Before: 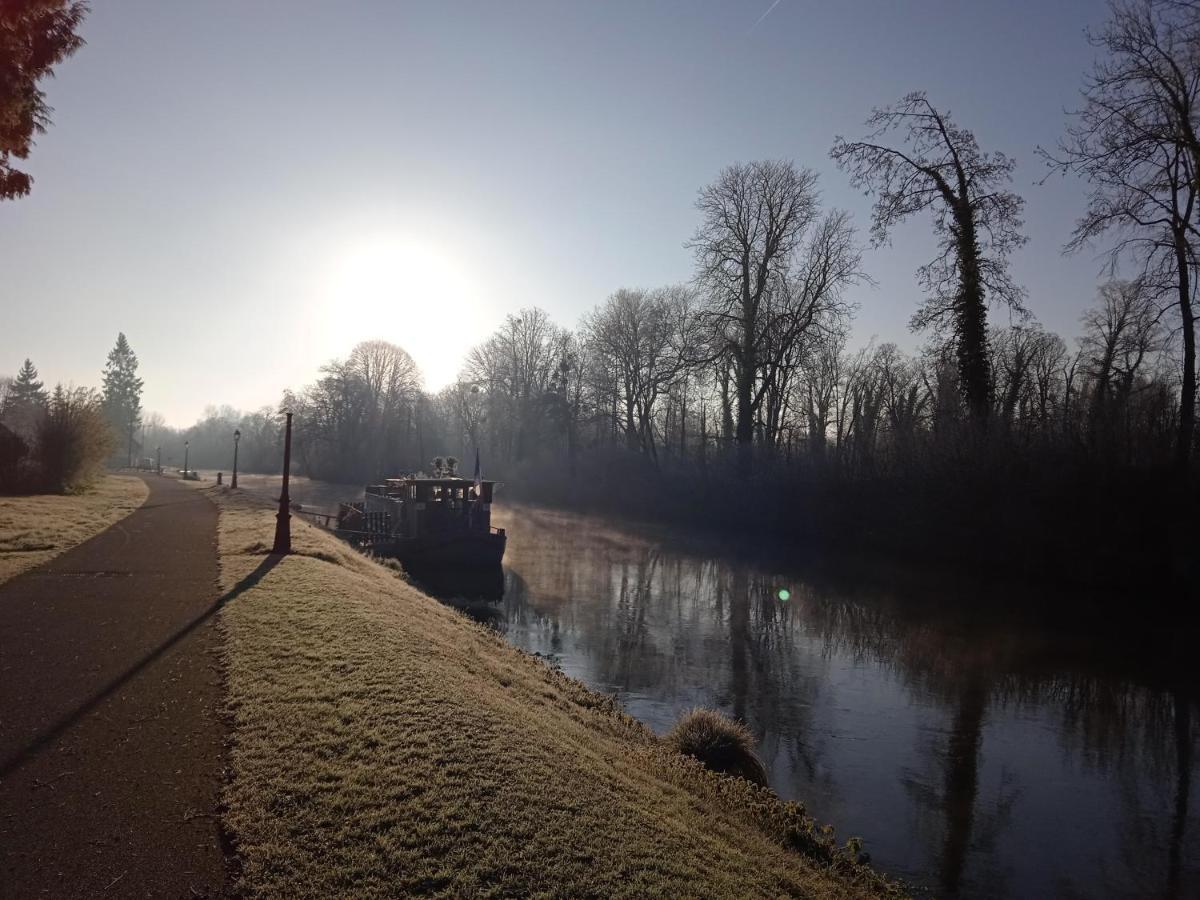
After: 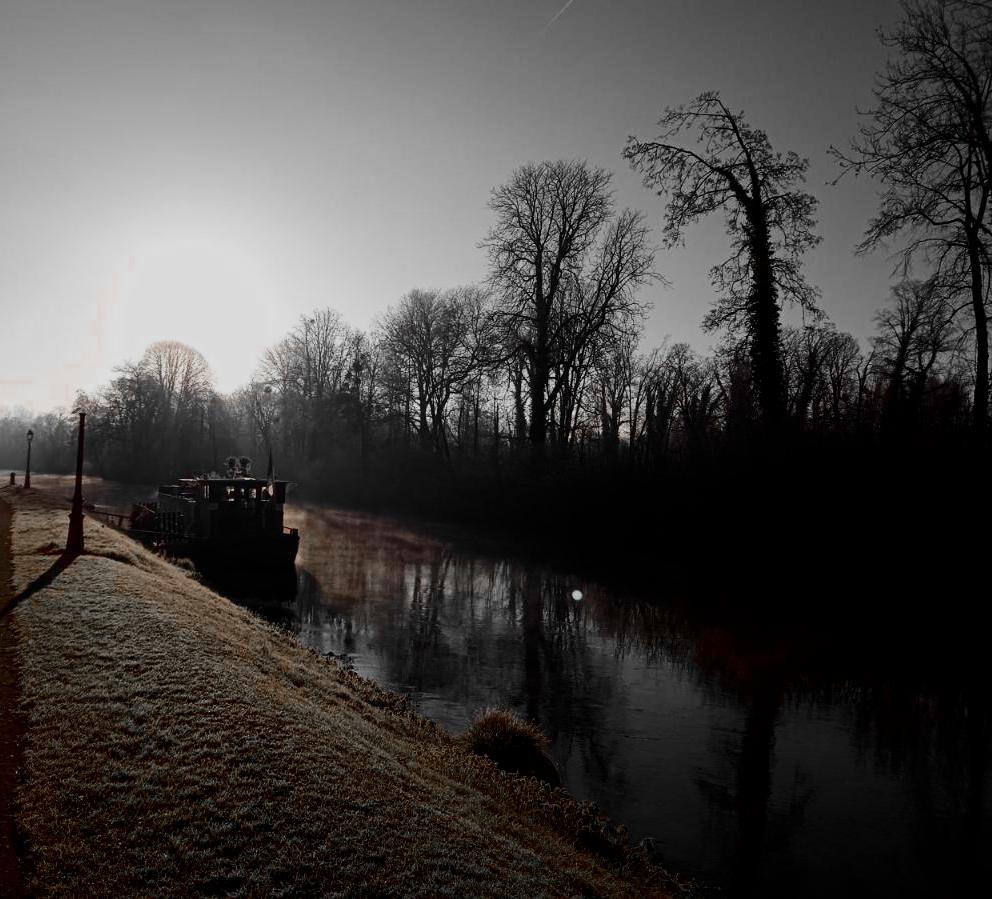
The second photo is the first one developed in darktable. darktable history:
color zones: curves: ch0 [(0, 0.497) (0.096, 0.361) (0.221, 0.538) (0.429, 0.5) (0.571, 0.5) (0.714, 0.5) (0.857, 0.5) (1, 0.497)]; ch1 [(0, 0.5) (0.143, 0.5) (0.257, -0.002) (0.429, 0.04) (0.571, -0.001) (0.714, -0.015) (0.857, 0.024) (1, 0.5)]
crop: left 17.321%, bottom 0.028%
filmic rgb: black relative exposure -7.65 EV, white relative exposure 4.56 EV, hardness 3.61, color science v6 (2022)
contrast brightness saturation: contrast 0.224, brightness -0.193, saturation 0.233
